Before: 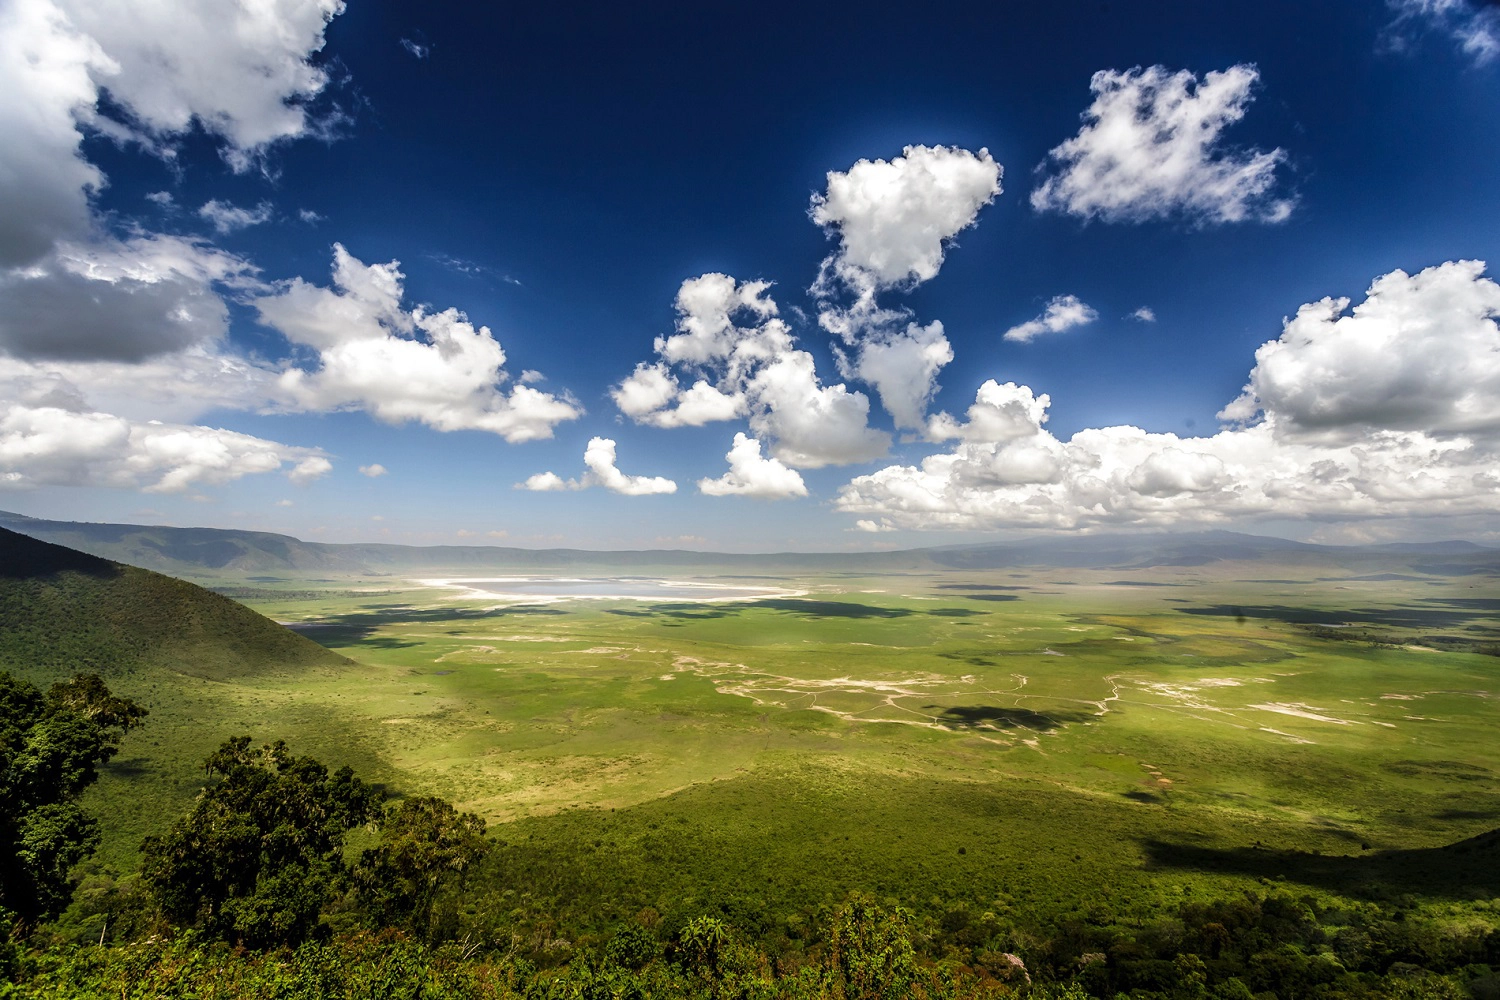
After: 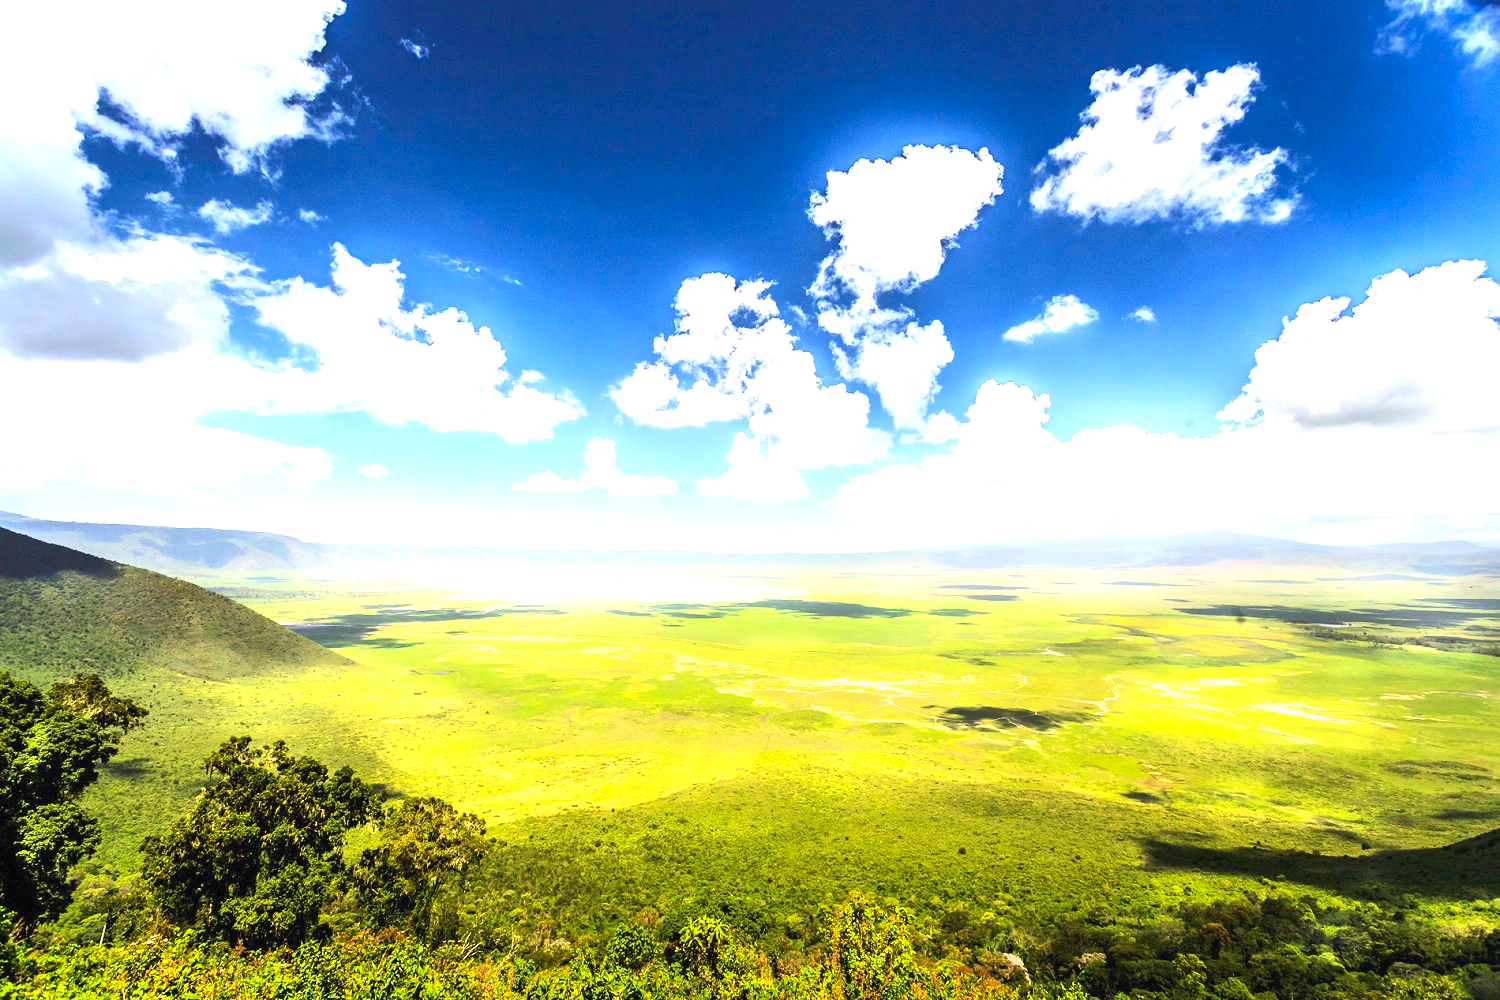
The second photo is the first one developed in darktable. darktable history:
contrast brightness saturation: contrast 0.196, brightness 0.164, saturation 0.219
exposure: black level correction 0, exposure 1.678 EV, compensate highlight preservation false
